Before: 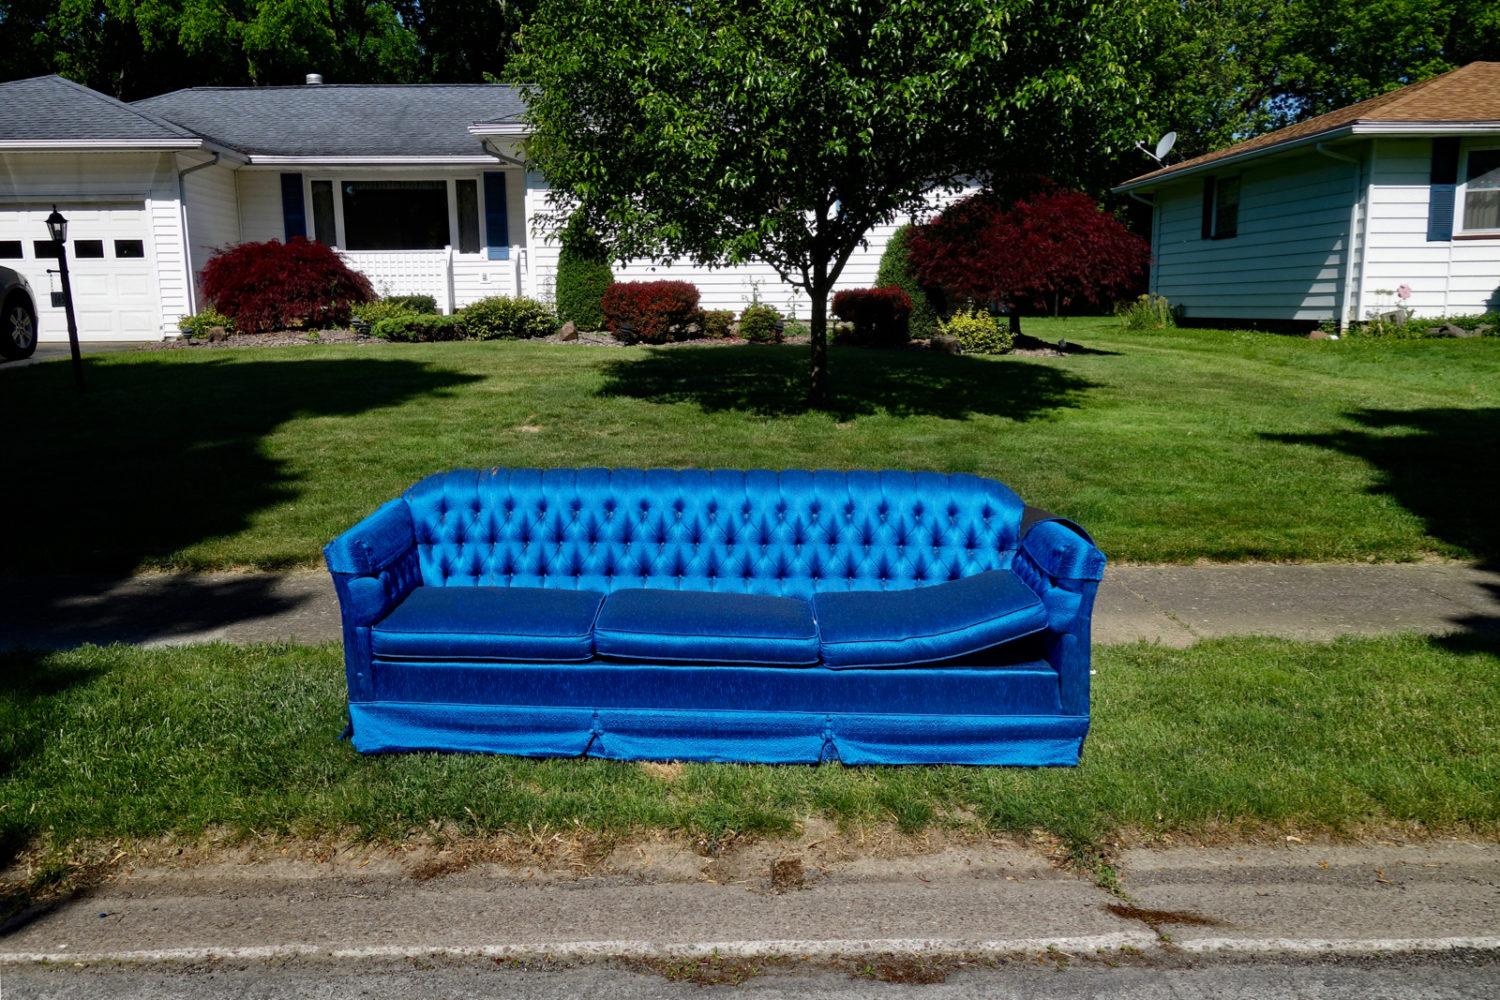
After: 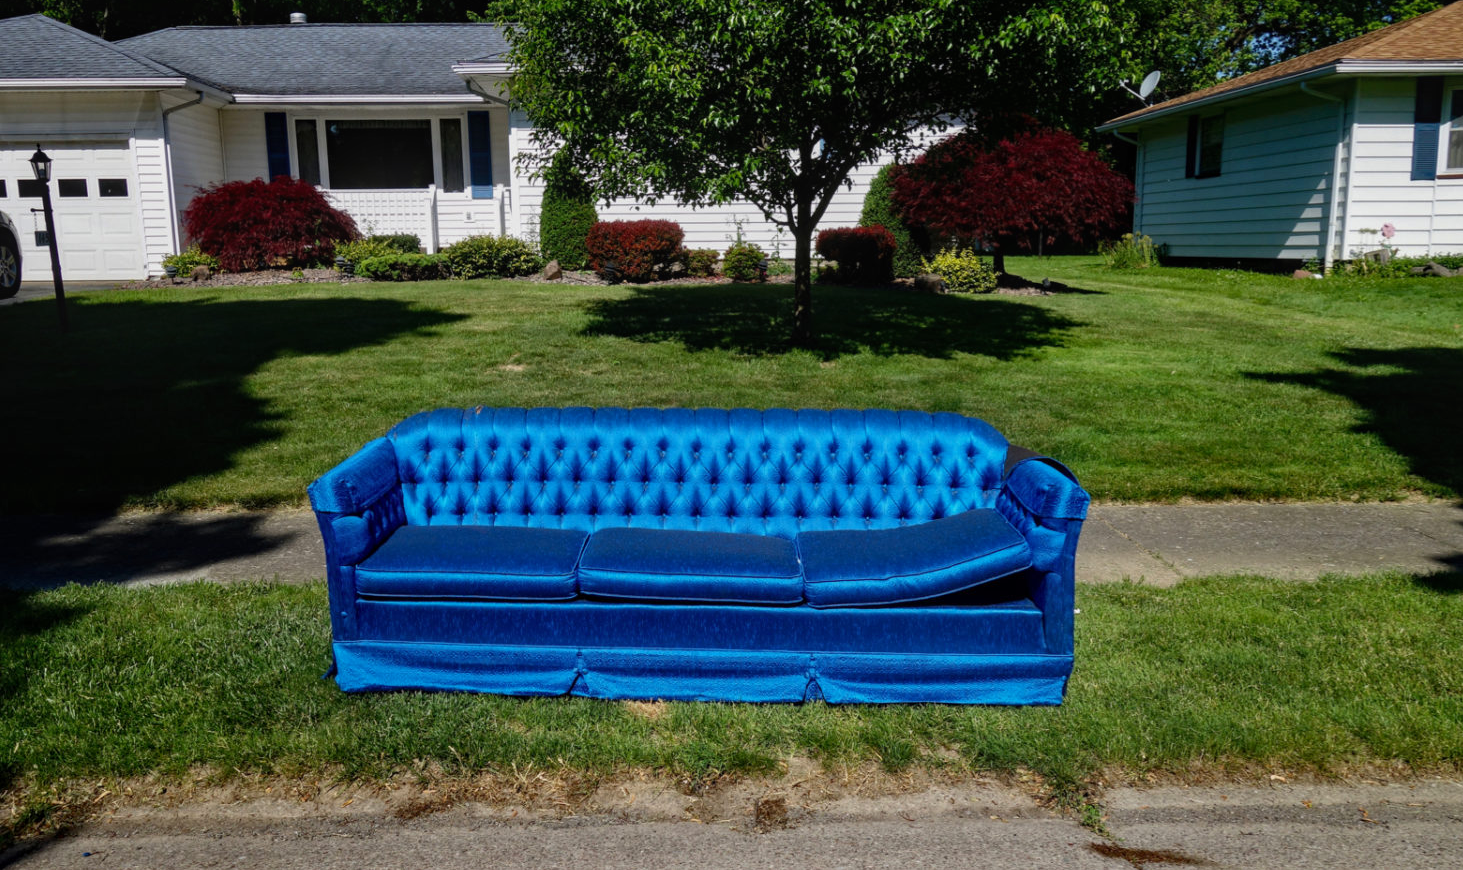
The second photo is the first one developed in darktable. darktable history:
local contrast: detail 109%
crop: left 1.118%, top 6.191%, right 1.329%, bottom 6.741%
